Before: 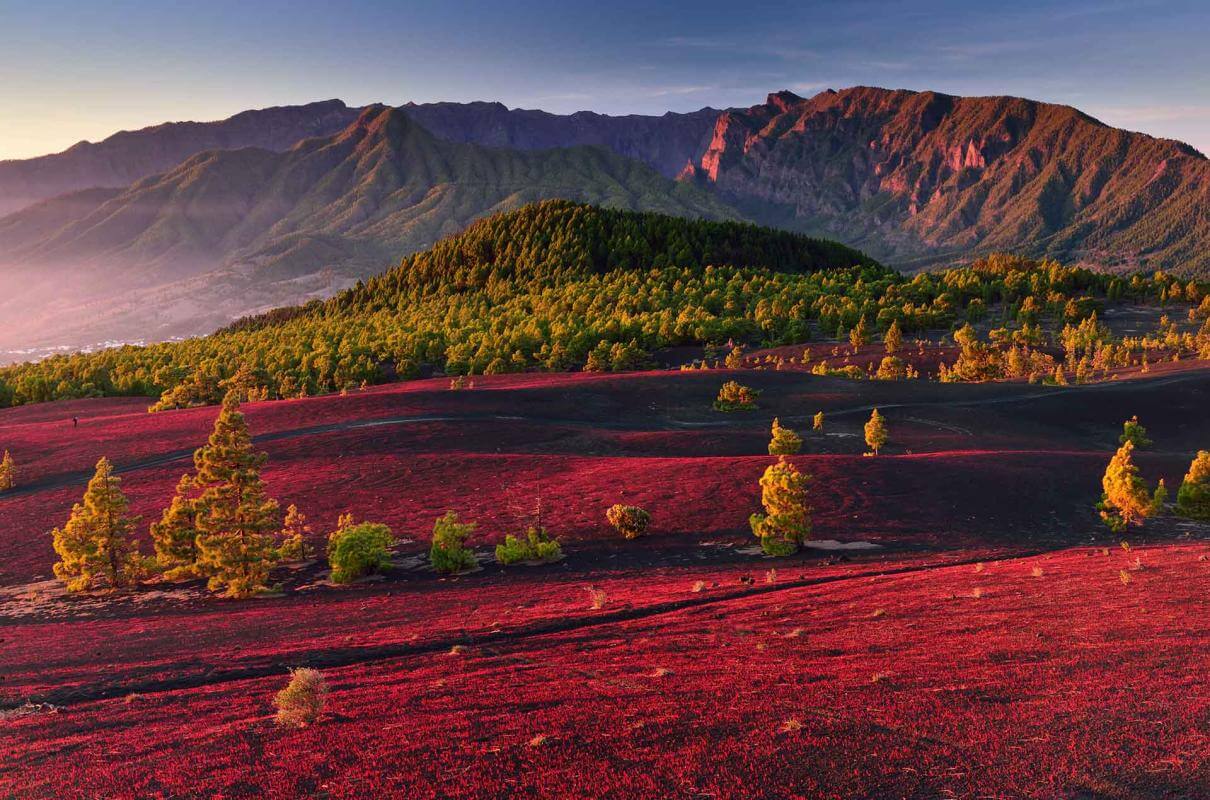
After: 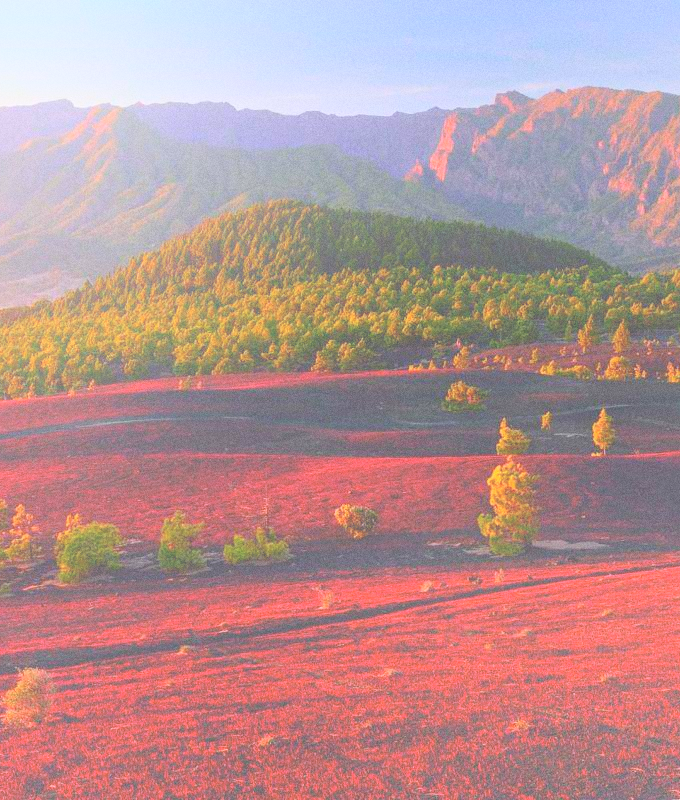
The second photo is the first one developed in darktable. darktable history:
grain: coarseness 0.09 ISO
bloom: size 25%, threshold 5%, strength 90%
crop and rotate: left 22.516%, right 21.234%
